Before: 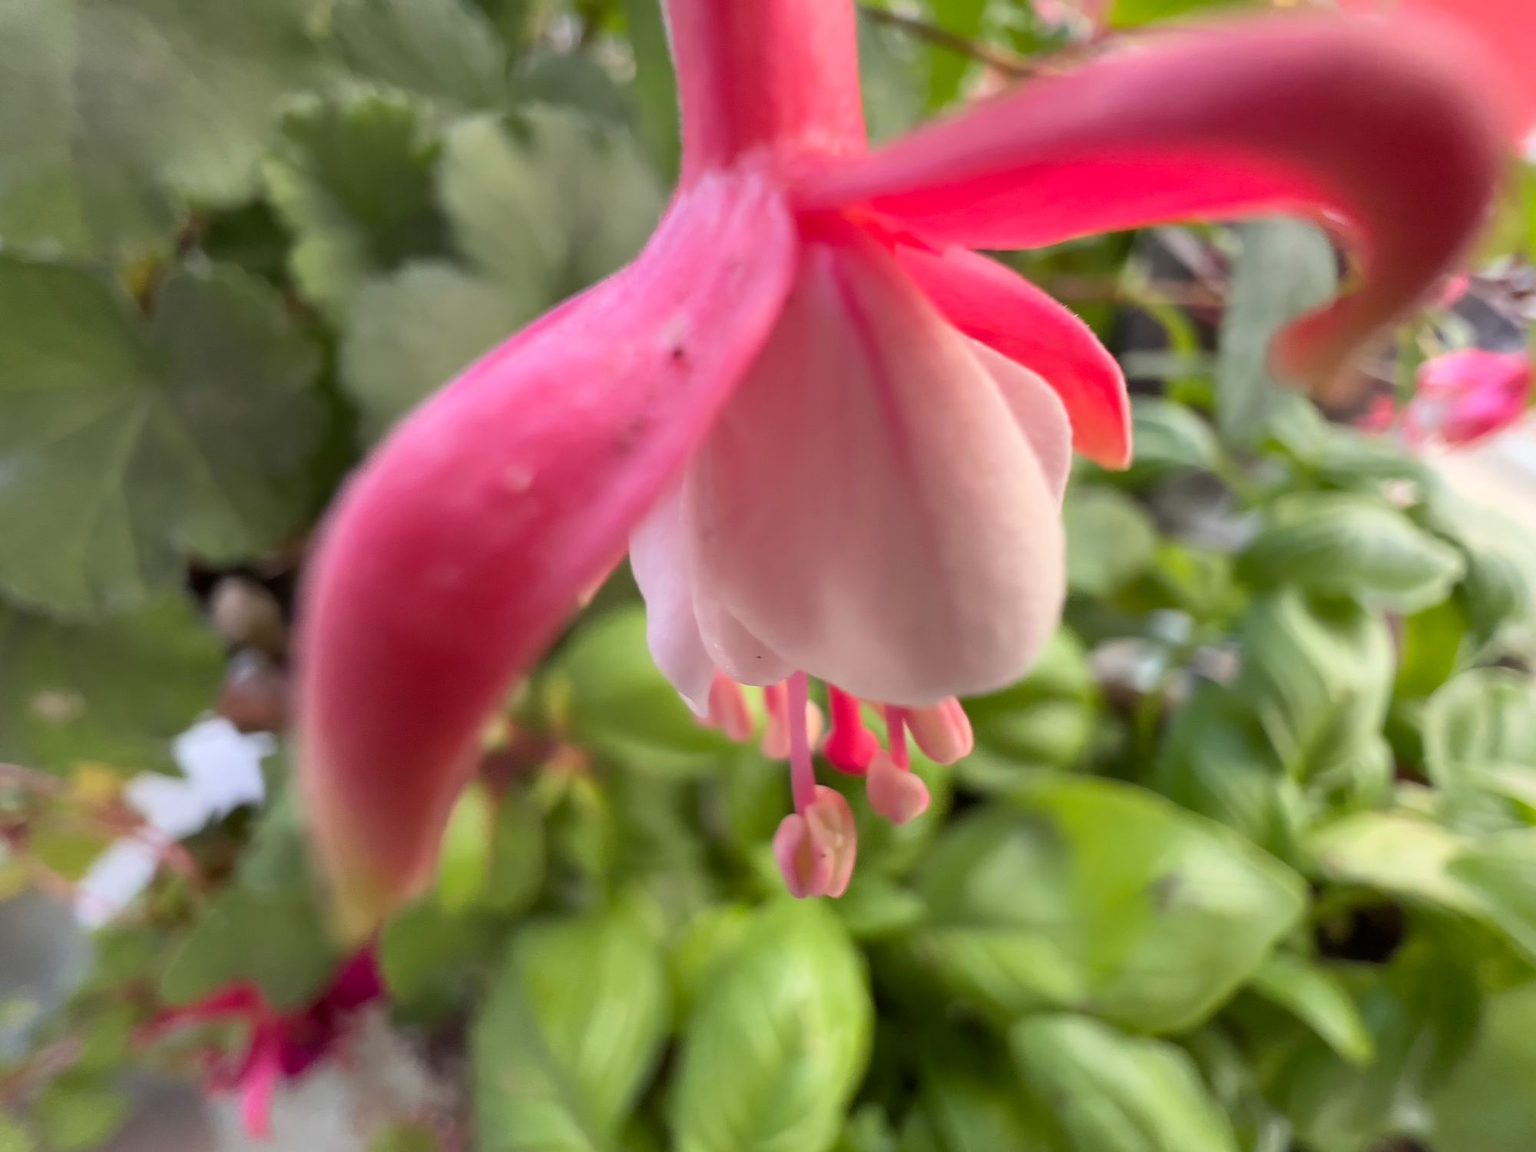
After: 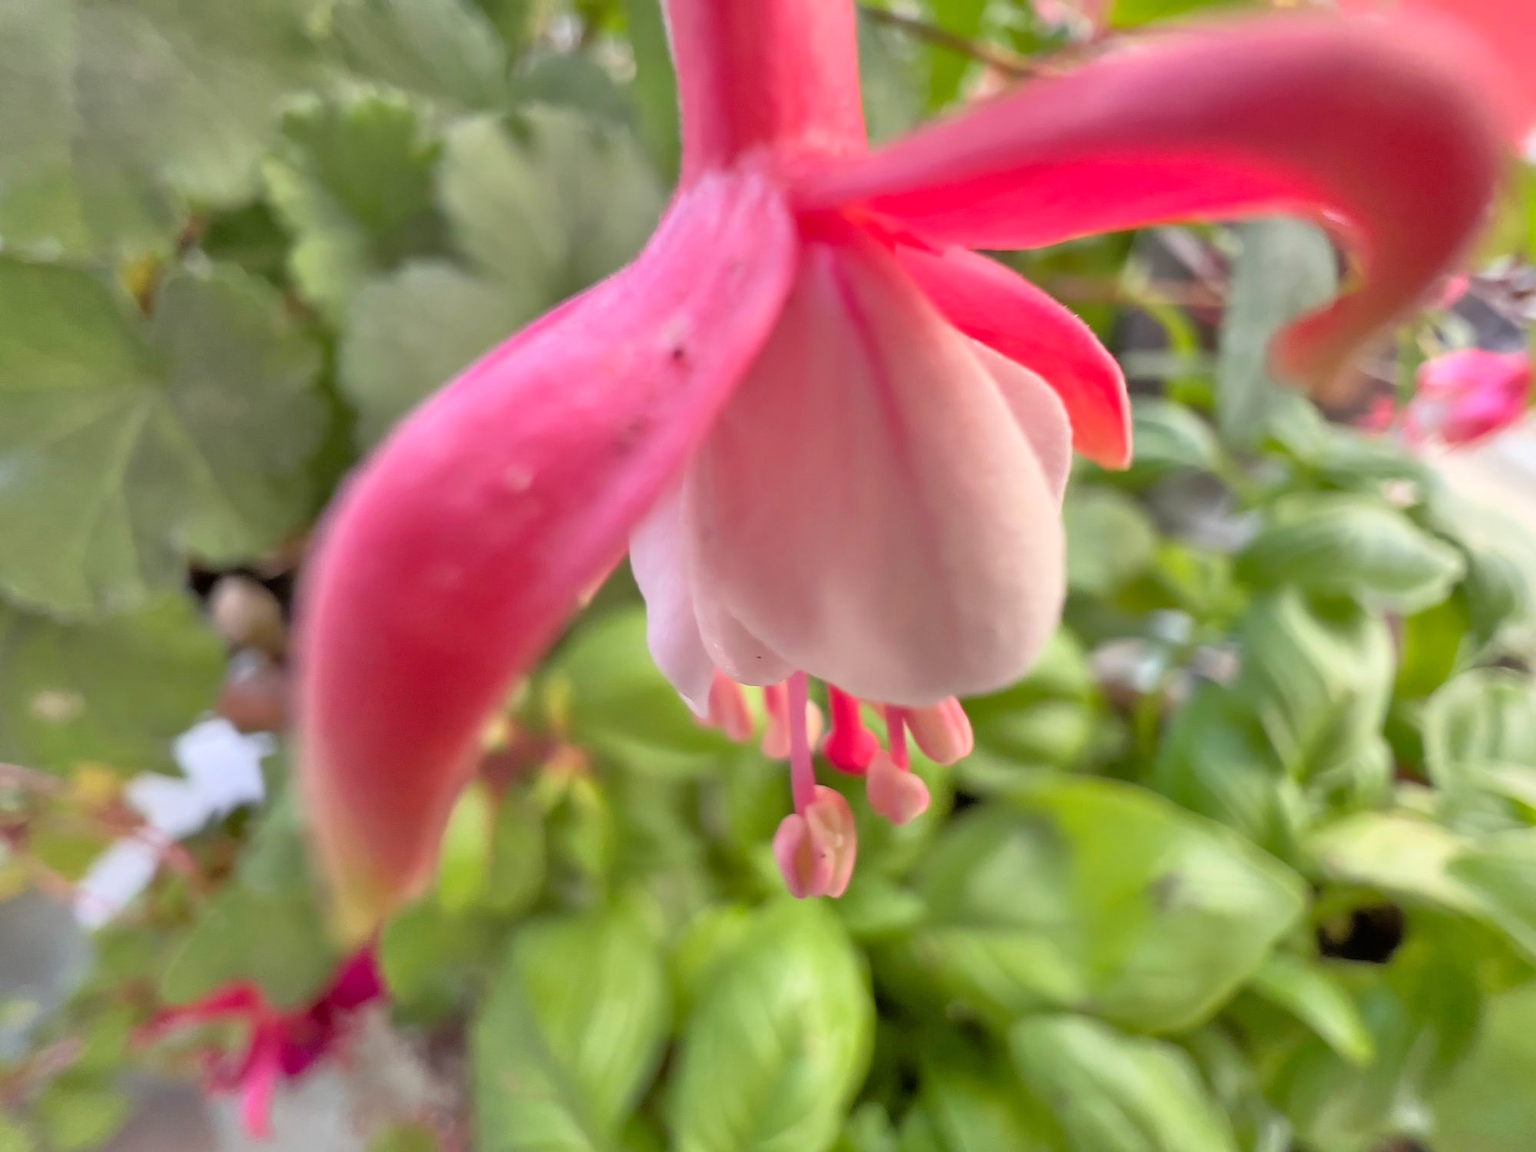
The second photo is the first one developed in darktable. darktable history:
tone equalizer: -7 EV 0.156 EV, -6 EV 0.58 EV, -5 EV 1.17 EV, -4 EV 1.35 EV, -3 EV 1.17 EV, -2 EV 0.6 EV, -1 EV 0.145 EV, smoothing 1
